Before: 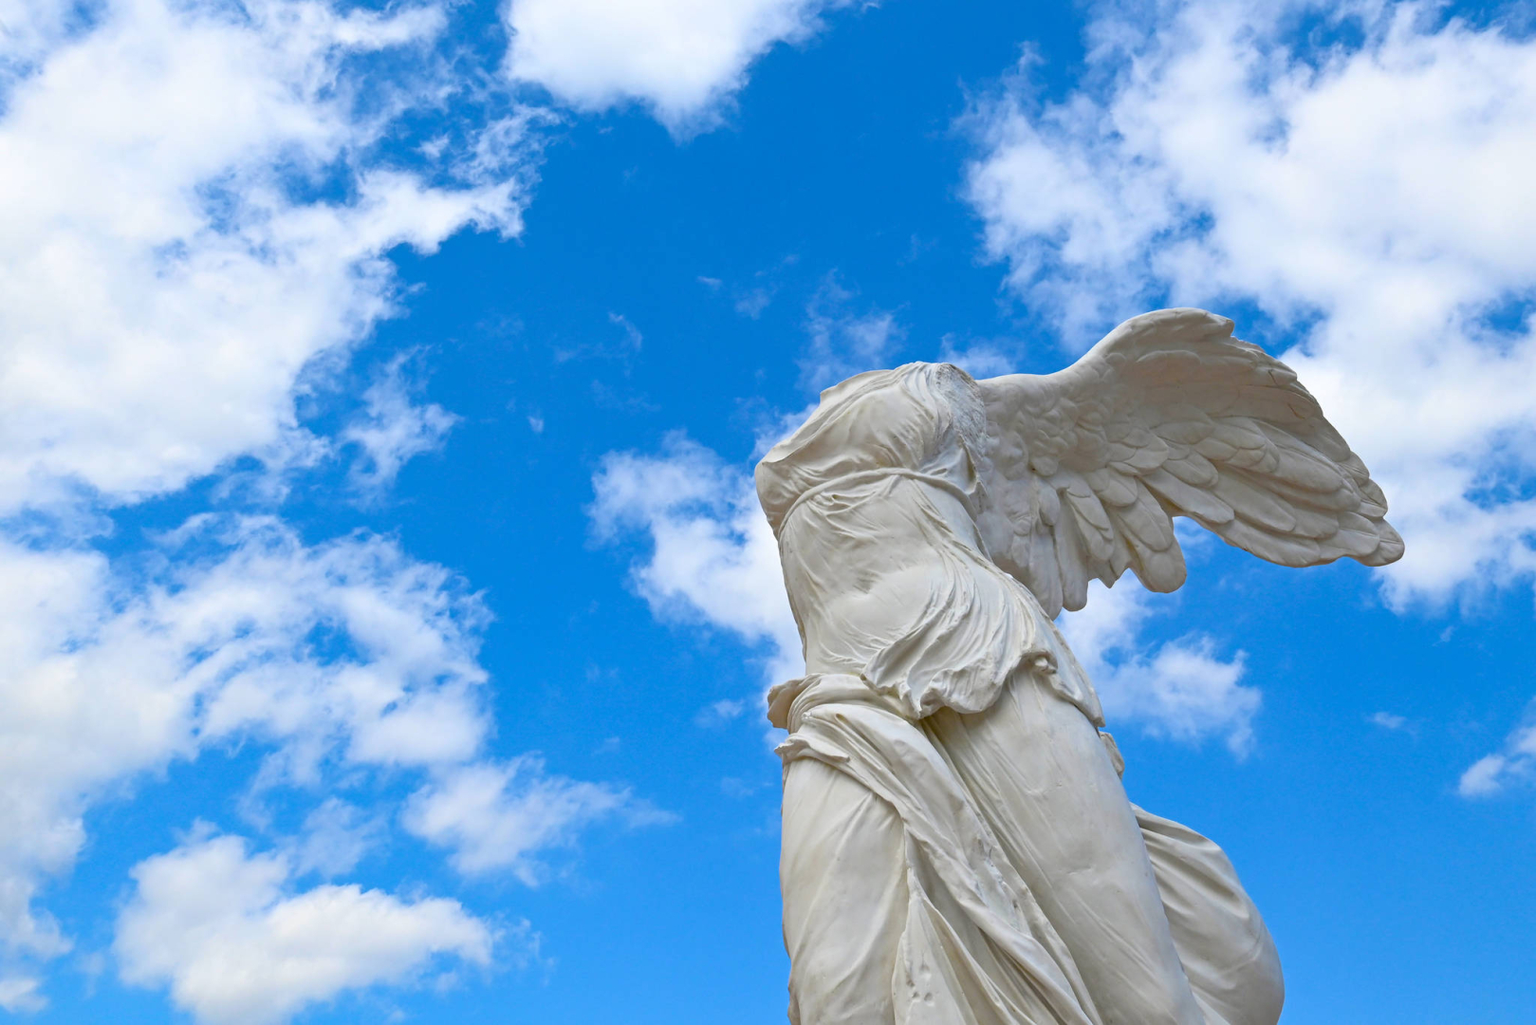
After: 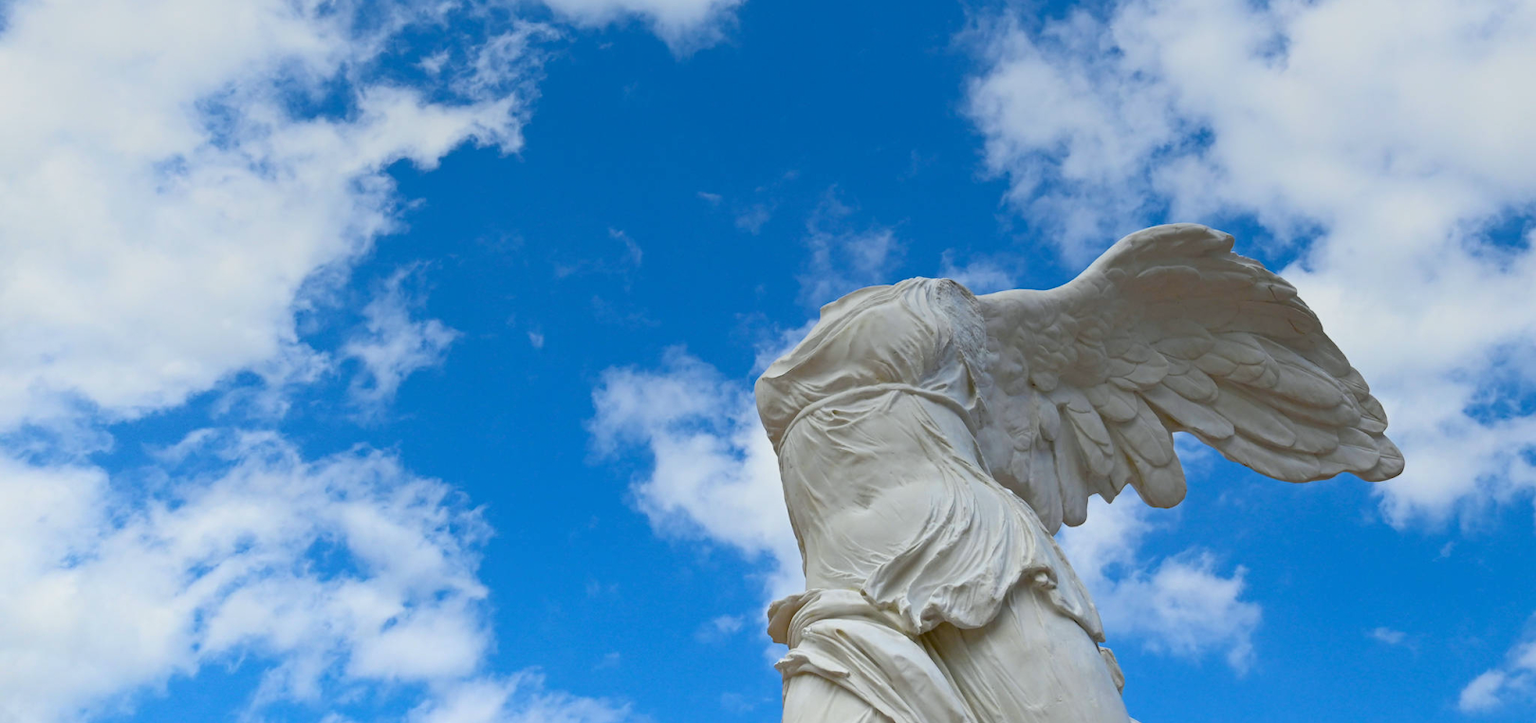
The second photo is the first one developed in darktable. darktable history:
graduated density: rotation 5.63°, offset 76.9
shadows and highlights: shadows 0, highlights 40
white balance: red 0.978, blue 0.999
crop and rotate: top 8.293%, bottom 20.996%
